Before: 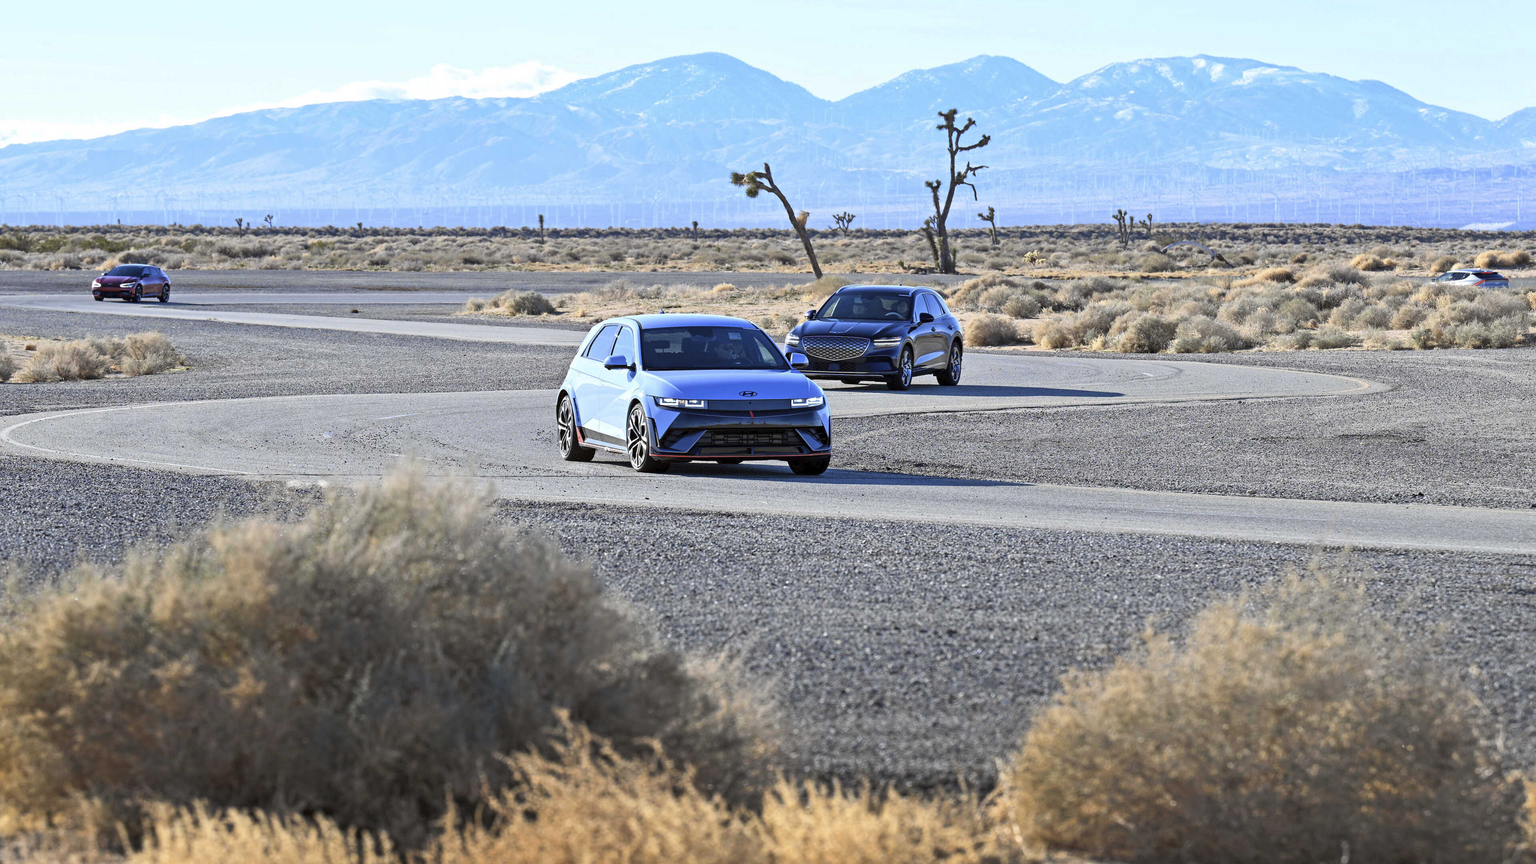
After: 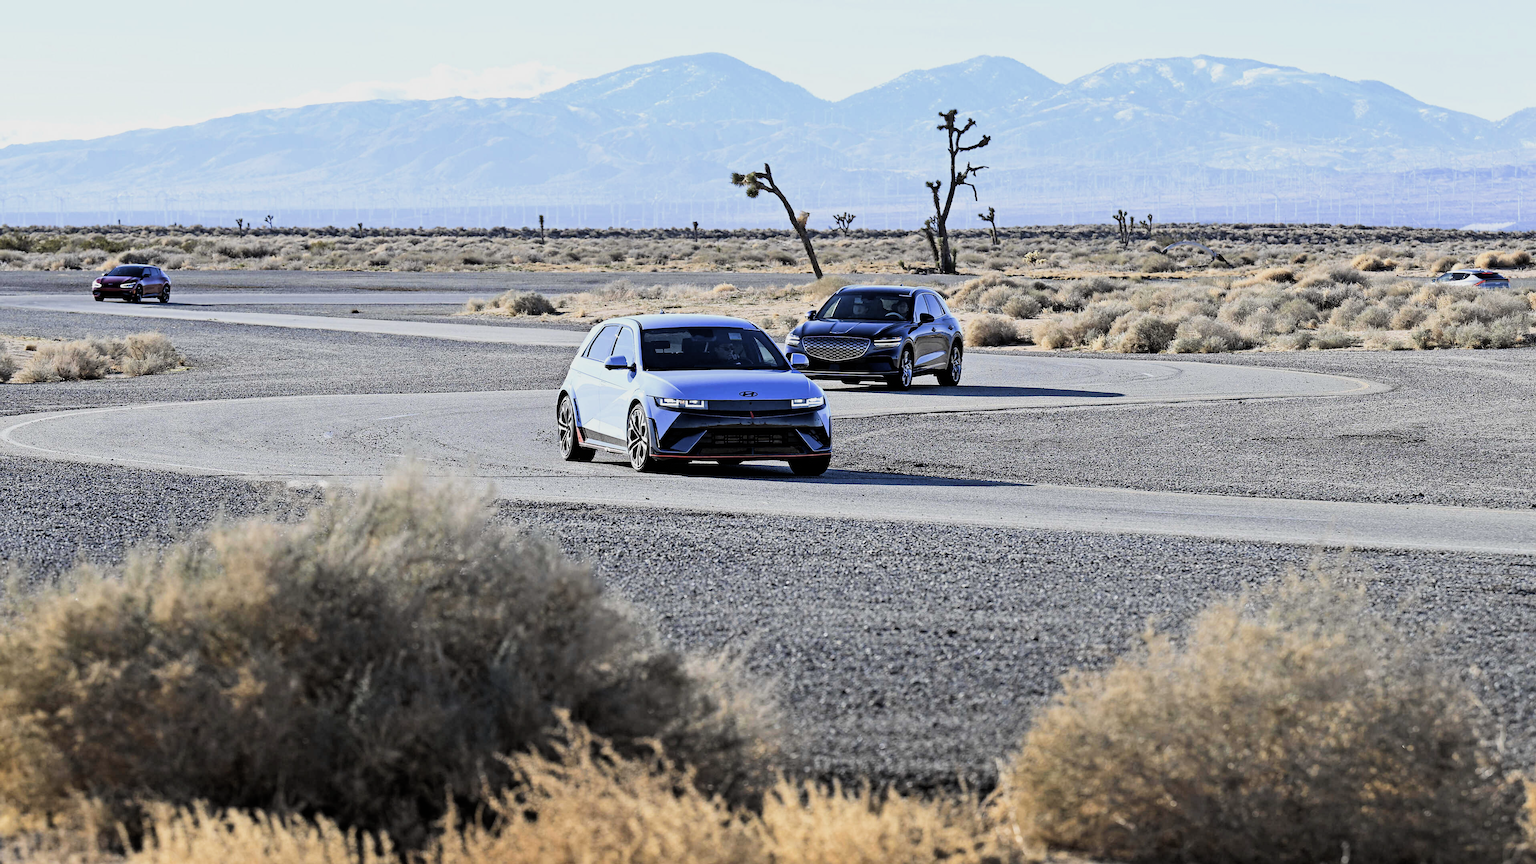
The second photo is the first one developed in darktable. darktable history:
color balance: contrast -0.5%
filmic rgb: black relative exposure -5 EV, white relative exposure 3.5 EV, hardness 3.19, contrast 1.3, highlights saturation mix -50%
sharpen: radius 1.458, amount 0.398, threshold 1.271
